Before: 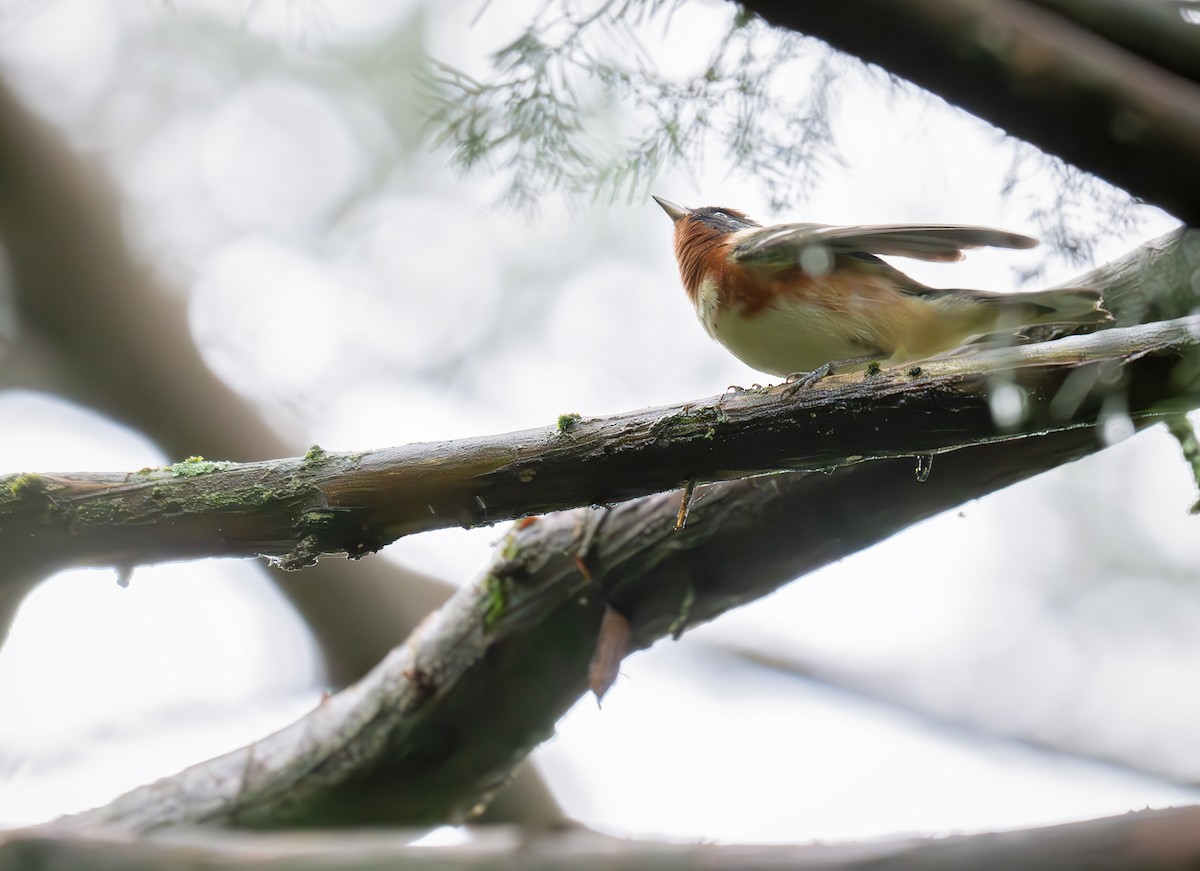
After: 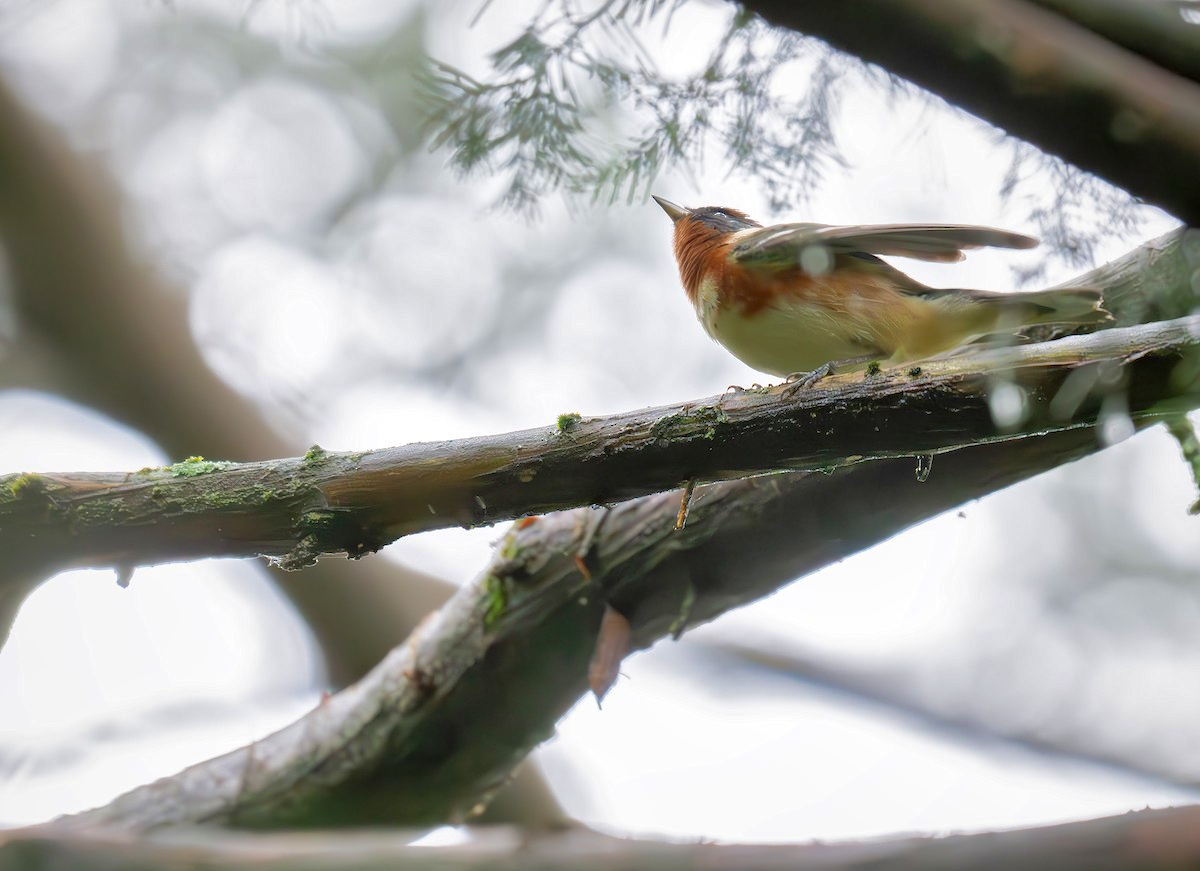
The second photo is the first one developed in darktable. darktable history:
local contrast: mode bilateral grid, contrast 20, coarseness 51, detail 130%, midtone range 0.2
contrast brightness saturation: contrast 0.04, saturation 0.163
shadows and highlights: on, module defaults
